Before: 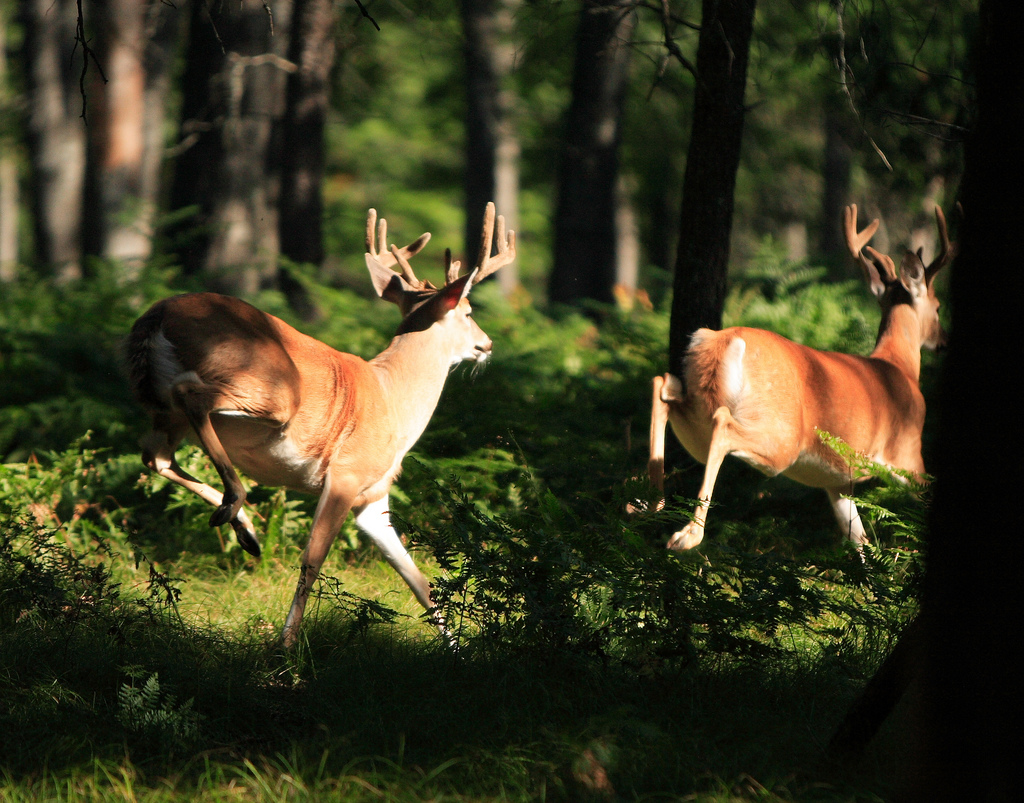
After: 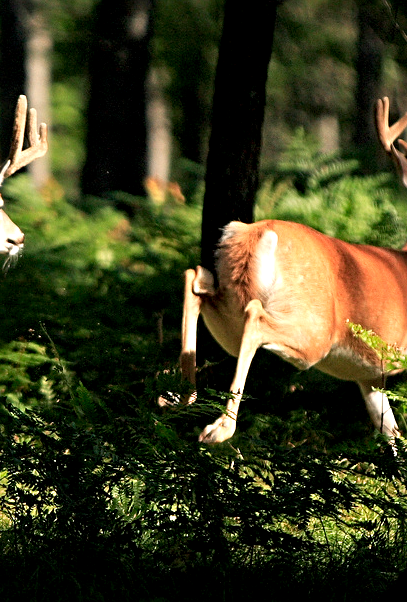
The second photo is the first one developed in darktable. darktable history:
crop: left 45.721%, top 13.393%, right 14.118%, bottom 10.01%
sharpen: radius 3.119
exposure: black level correction 0.005, exposure 0.286 EV, compensate highlight preservation false
contrast equalizer: octaves 7, y [[0.5, 0.502, 0.506, 0.511, 0.52, 0.537], [0.5 ×6], [0.505, 0.509, 0.518, 0.534, 0.553, 0.561], [0 ×6], [0 ×6]]
